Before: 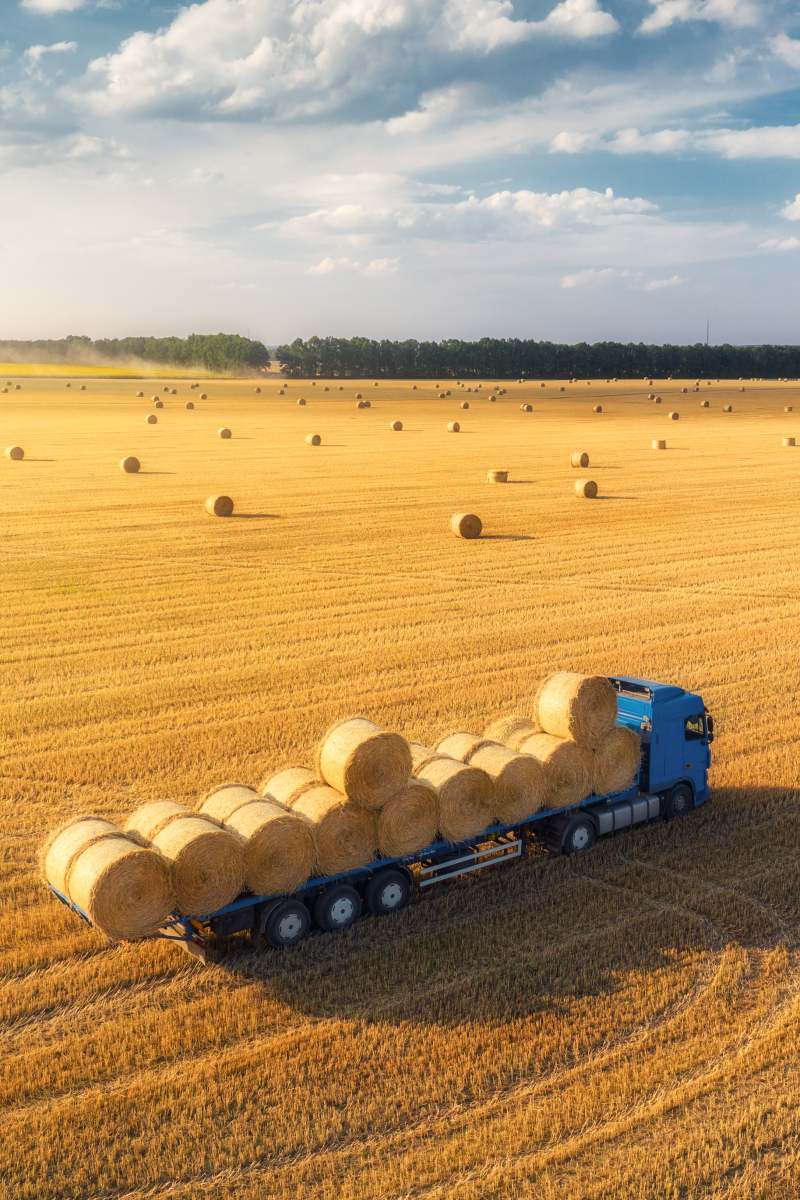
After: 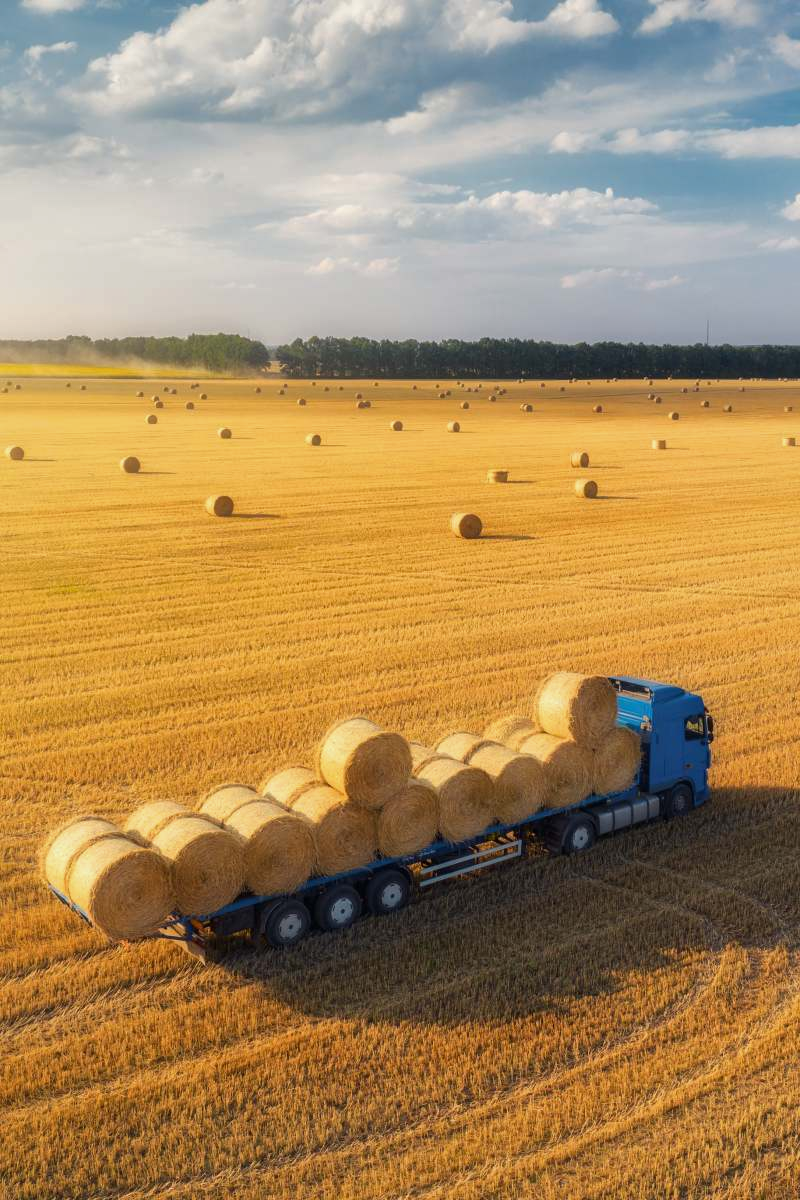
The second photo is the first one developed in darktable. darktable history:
shadows and highlights: shadows -20.17, white point adjustment -2.04, highlights -34.78
